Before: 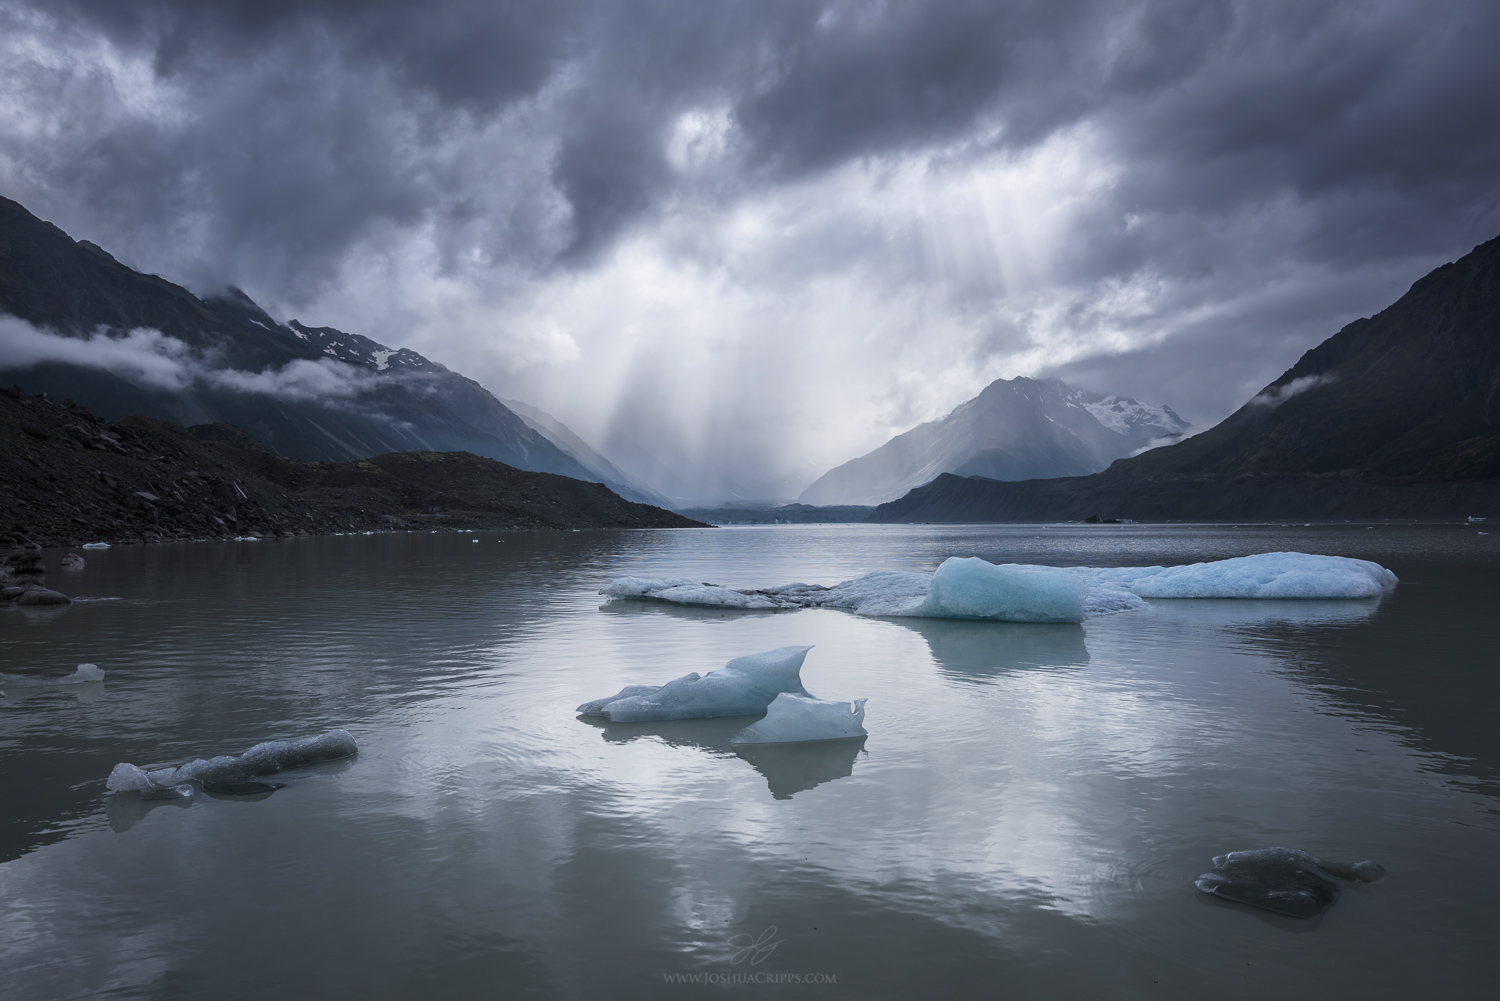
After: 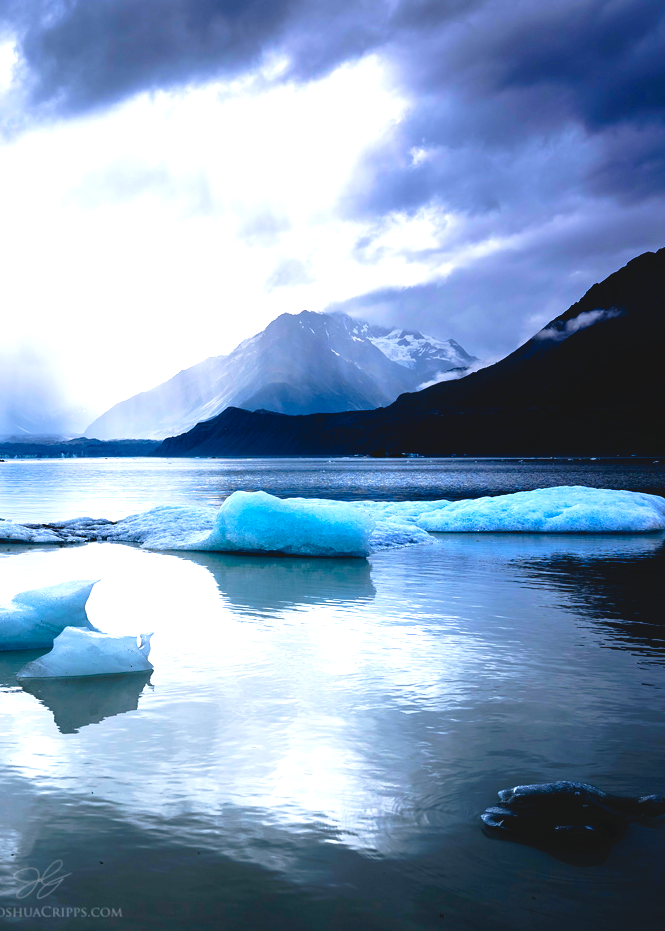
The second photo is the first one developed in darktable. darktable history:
crop: left 47.628%, top 6.643%, right 7.874%
levels: levels [0, 0.435, 0.917]
filmic rgb: black relative exposure -8.2 EV, white relative exposure 2.2 EV, threshold 3 EV, hardness 7.11, latitude 85.74%, contrast 1.696, highlights saturation mix -4%, shadows ↔ highlights balance -2.69%, preserve chrominance no, color science v5 (2021), contrast in shadows safe, contrast in highlights safe, enable highlight reconstruction true
tone curve: curves: ch0 [(0, 0) (0.003, 0.049) (0.011, 0.051) (0.025, 0.055) (0.044, 0.065) (0.069, 0.081) (0.1, 0.11) (0.136, 0.15) (0.177, 0.195) (0.224, 0.242) (0.277, 0.308) (0.335, 0.375) (0.399, 0.436) (0.468, 0.5) (0.543, 0.574) (0.623, 0.665) (0.709, 0.761) (0.801, 0.851) (0.898, 0.933) (1, 1)], preserve colors none
color balance rgb: linear chroma grading › global chroma 15%, perceptual saturation grading › global saturation 30%
